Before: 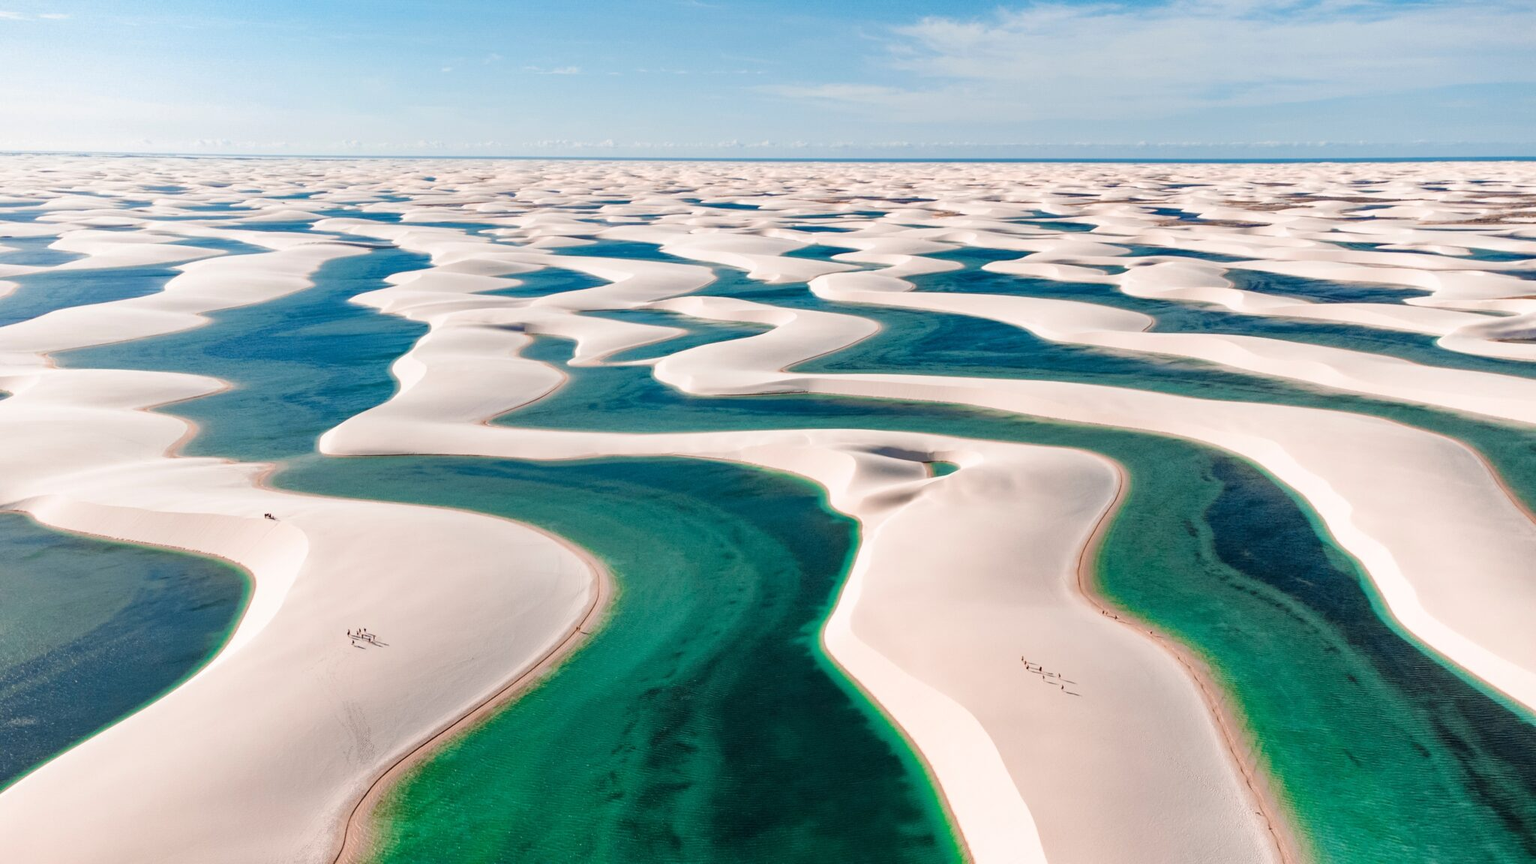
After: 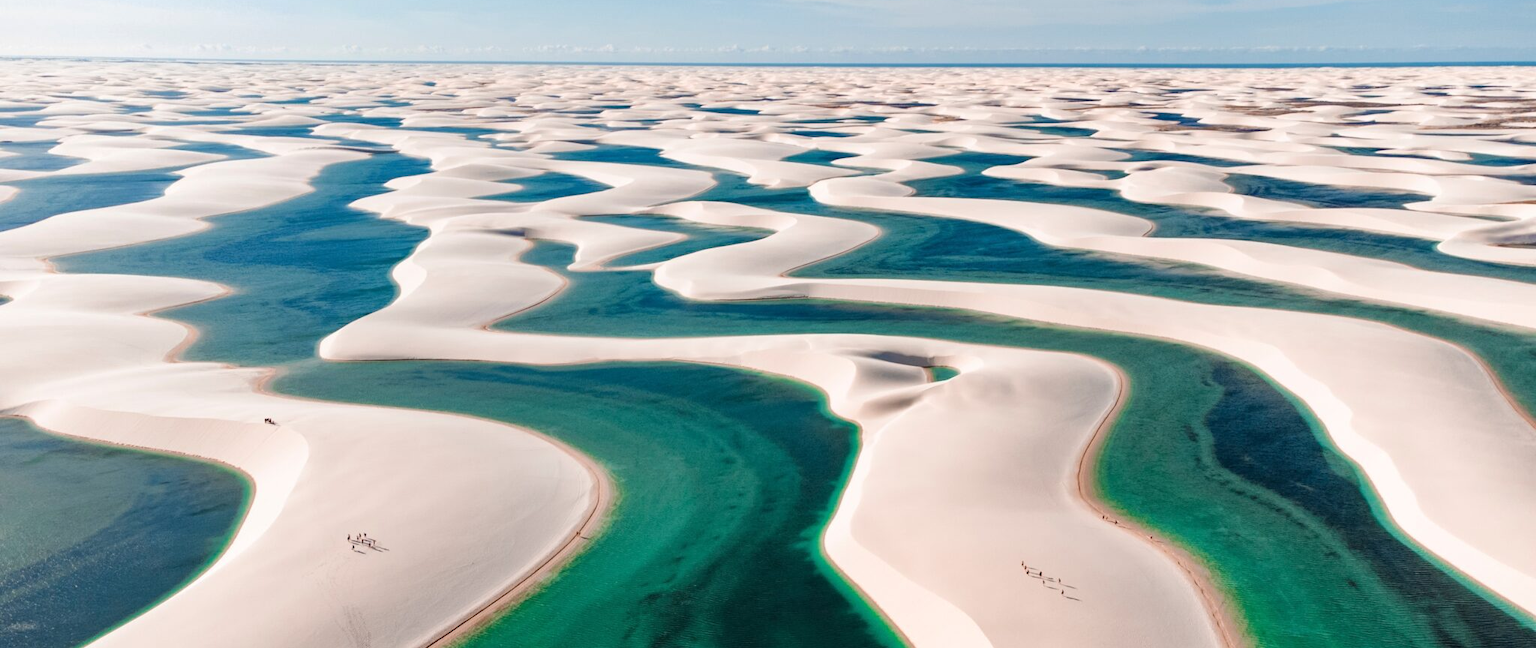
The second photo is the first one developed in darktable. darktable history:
crop: top 11.032%, bottom 13.954%
